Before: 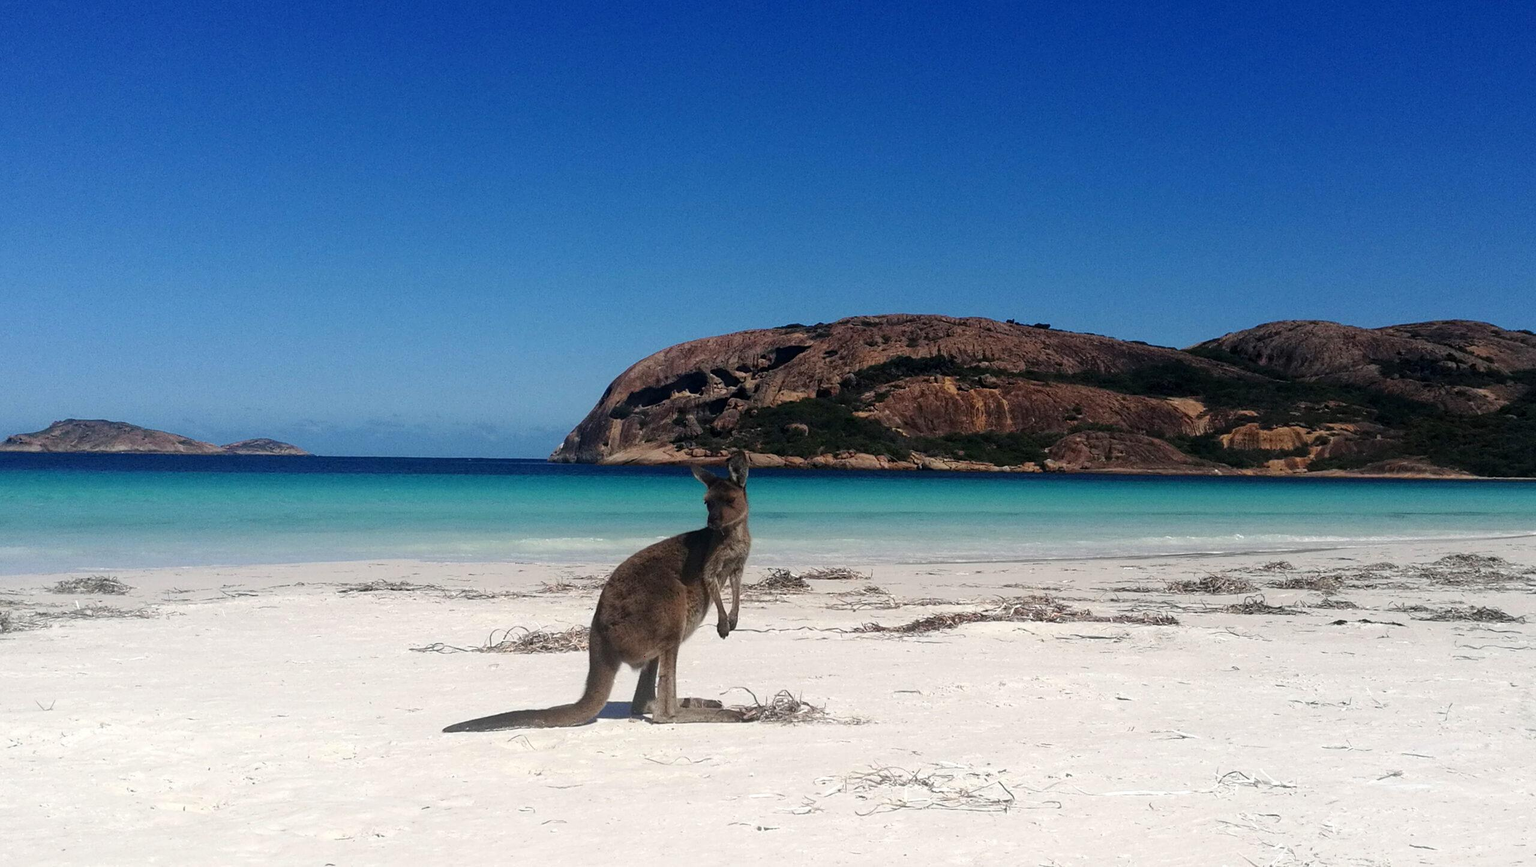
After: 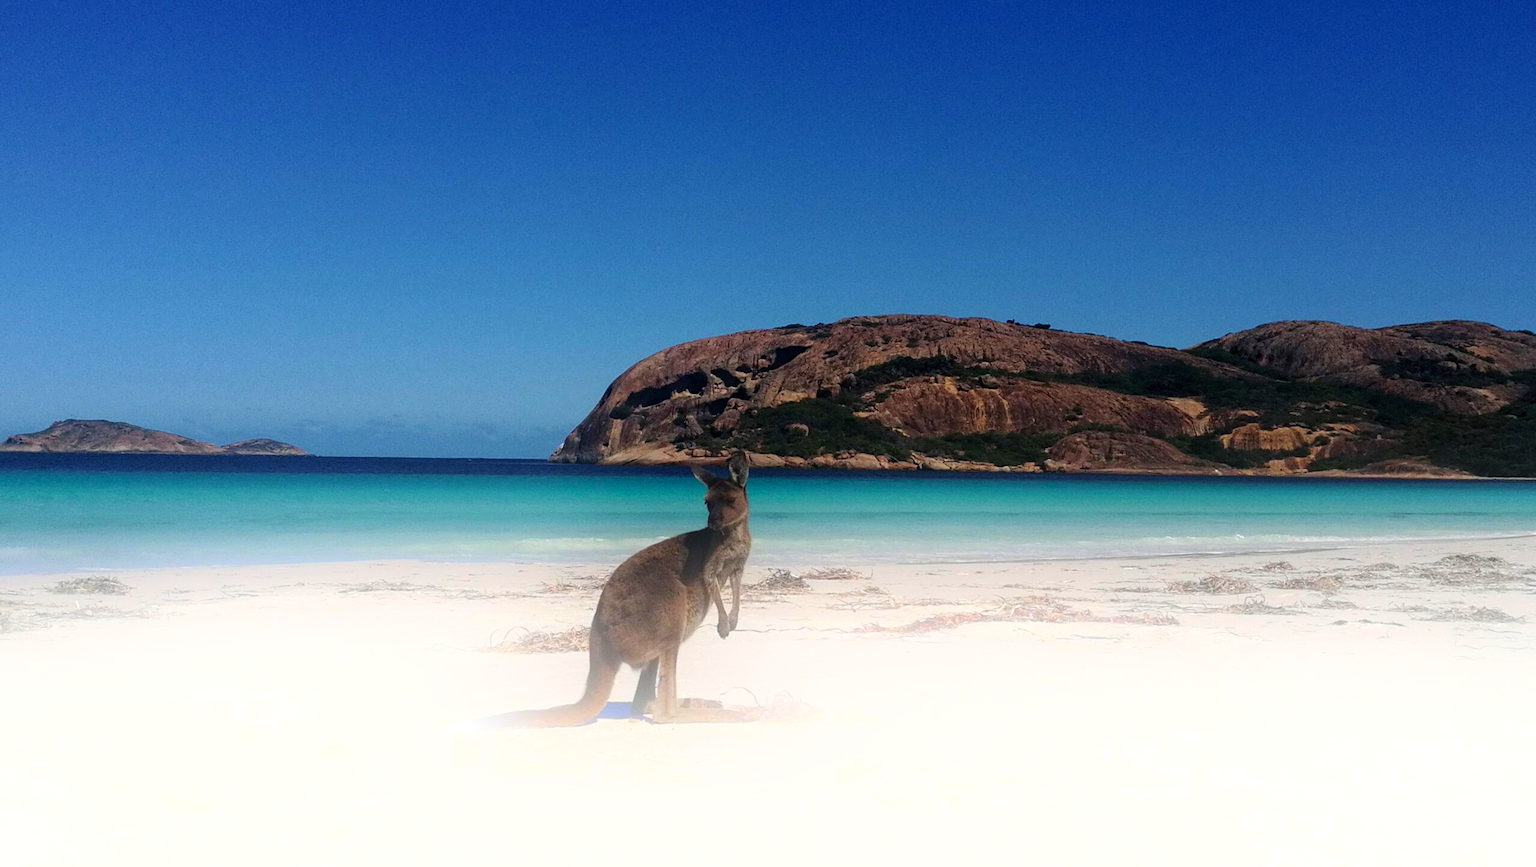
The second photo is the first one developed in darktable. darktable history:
bloom: on, module defaults
velvia: on, module defaults
